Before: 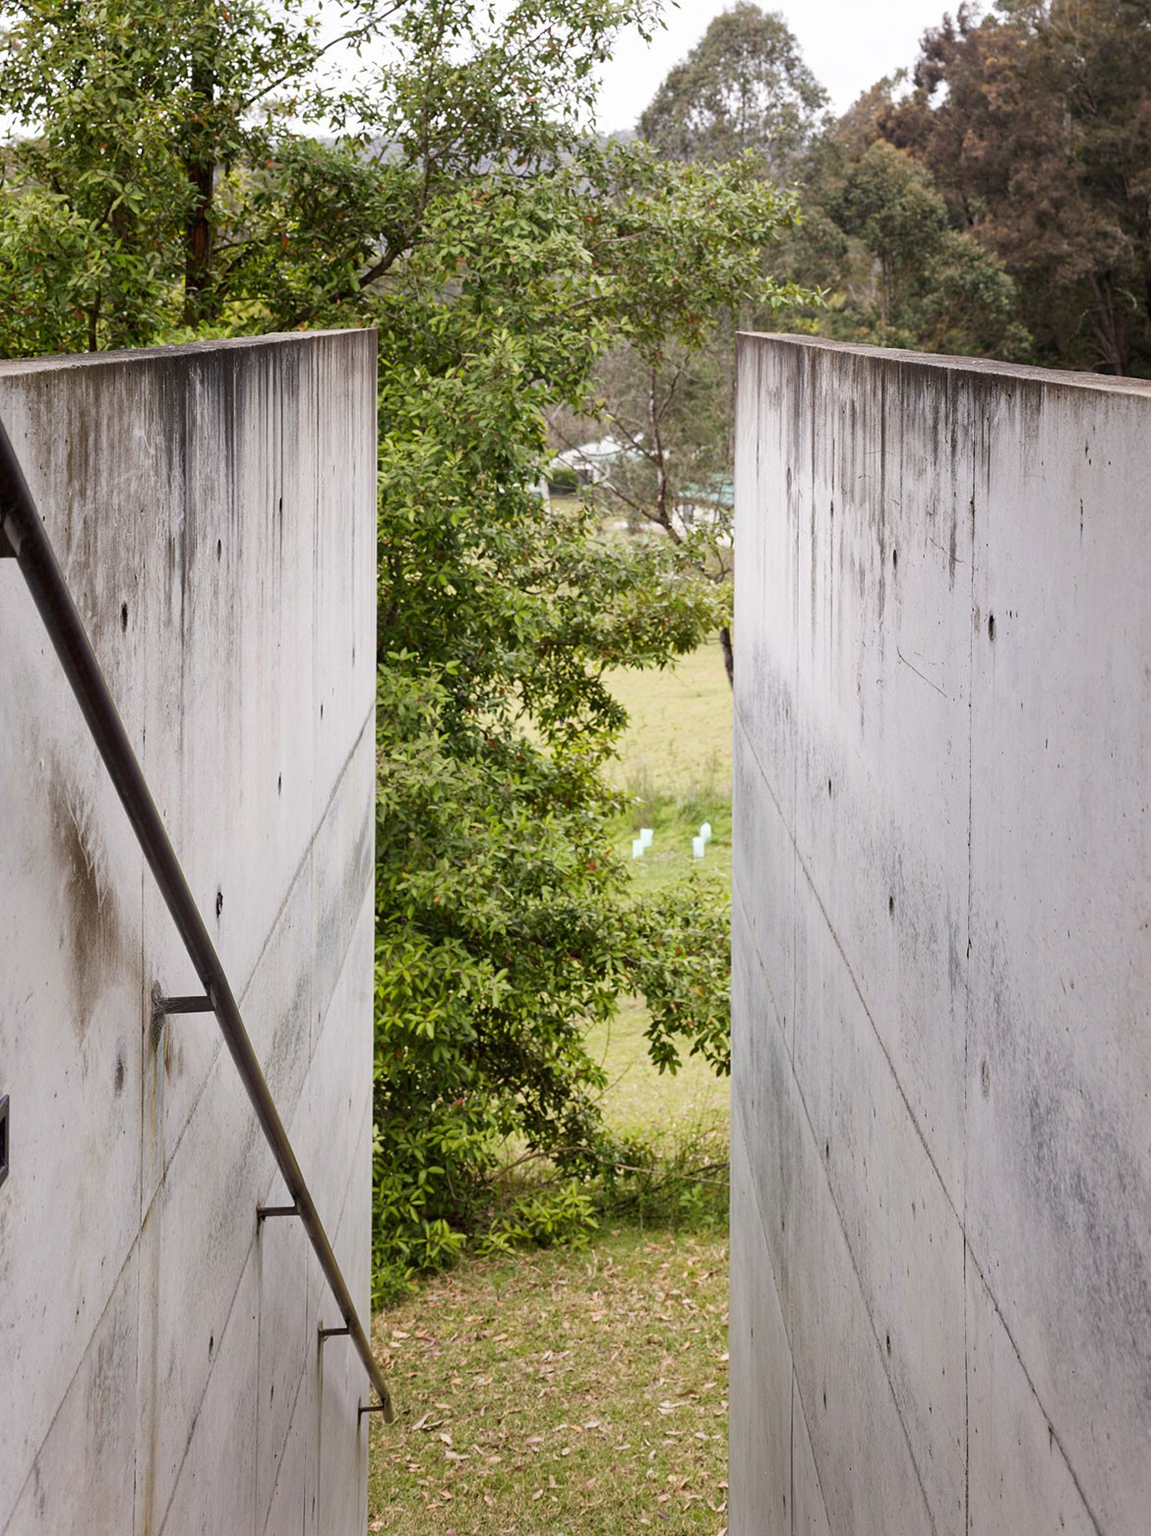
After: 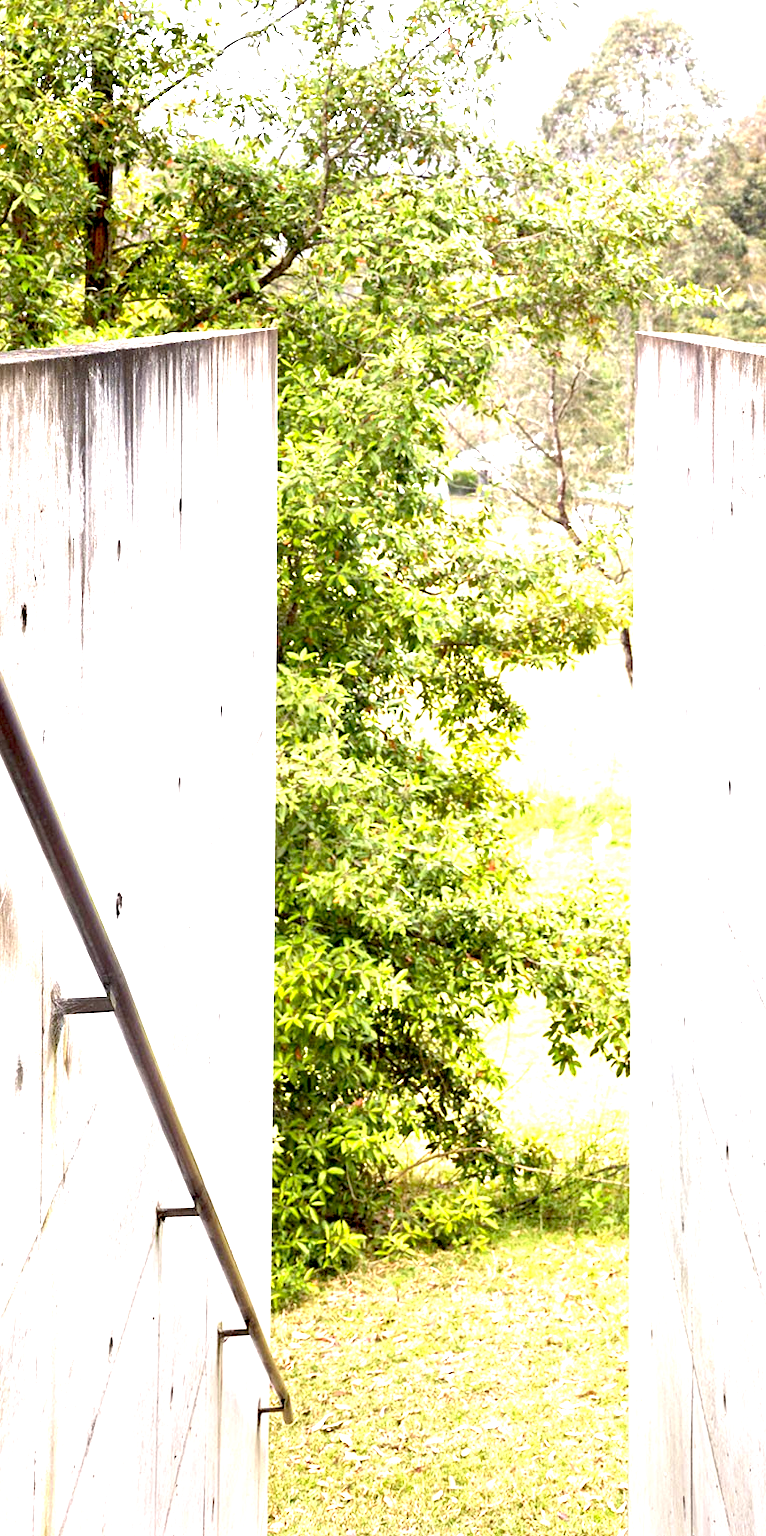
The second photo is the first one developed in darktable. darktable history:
crop and rotate: left 8.786%, right 24.548%
exposure: black level correction 0.005, exposure 2.084 EV, compensate highlight preservation false
